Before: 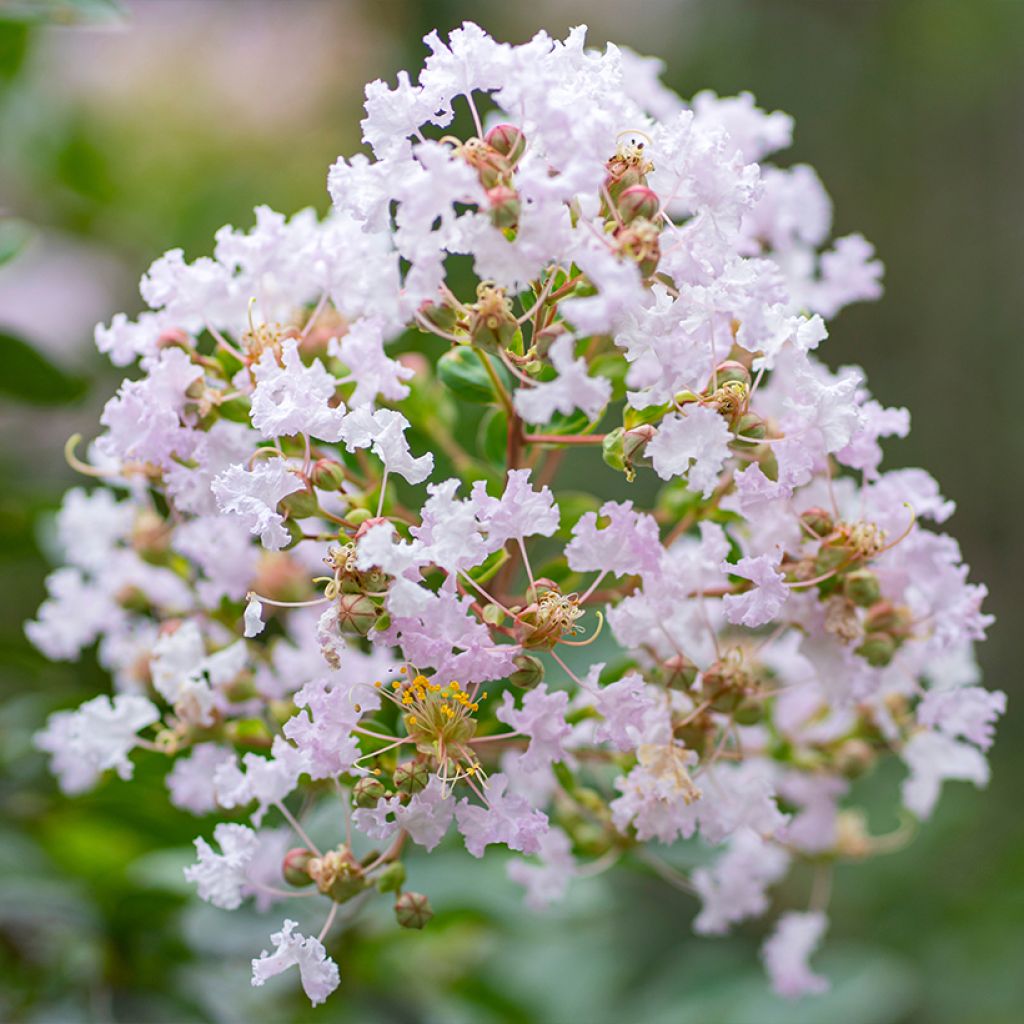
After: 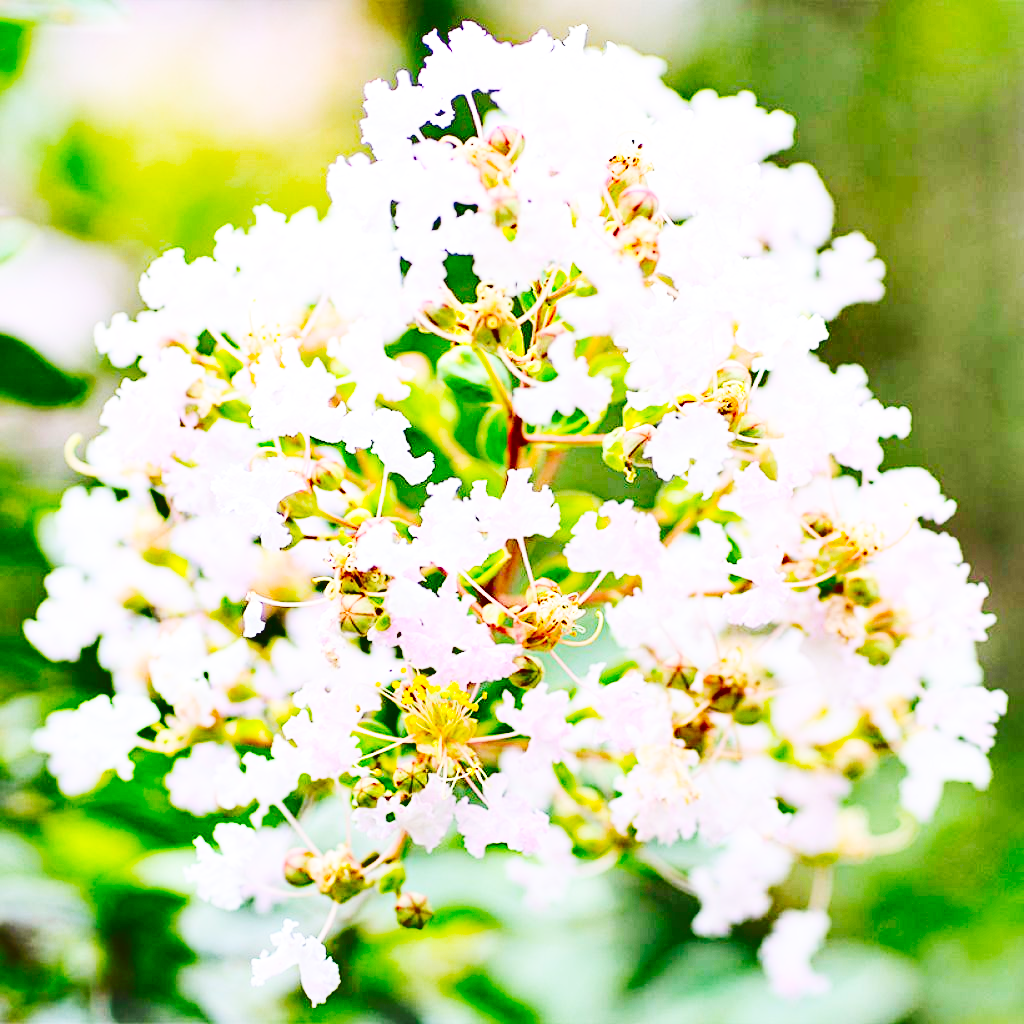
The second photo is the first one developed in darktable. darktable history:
shadows and highlights: low approximation 0.01, soften with gaussian
rotate and perspective: automatic cropping off
tone curve: curves: ch0 [(0, 0) (0.003, 0.072) (0.011, 0.077) (0.025, 0.082) (0.044, 0.094) (0.069, 0.106) (0.1, 0.125) (0.136, 0.145) (0.177, 0.173) (0.224, 0.216) (0.277, 0.281) (0.335, 0.356) (0.399, 0.436) (0.468, 0.53) (0.543, 0.629) (0.623, 0.724) (0.709, 0.808) (0.801, 0.88) (0.898, 0.941) (1, 1)], preserve colors none
contrast brightness saturation: contrast 0.23, brightness 0.1, saturation 0.29
base curve: curves: ch0 [(0, 0.003) (0.001, 0.002) (0.006, 0.004) (0.02, 0.022) (0.048, 0.086) (0.094, 0.234) (0.162, 0.431) (0.258, 0.629) (0.385, 0.8) (0.548, 0.918) (0.751, 0.988) (1, 1)], preserve colors none
